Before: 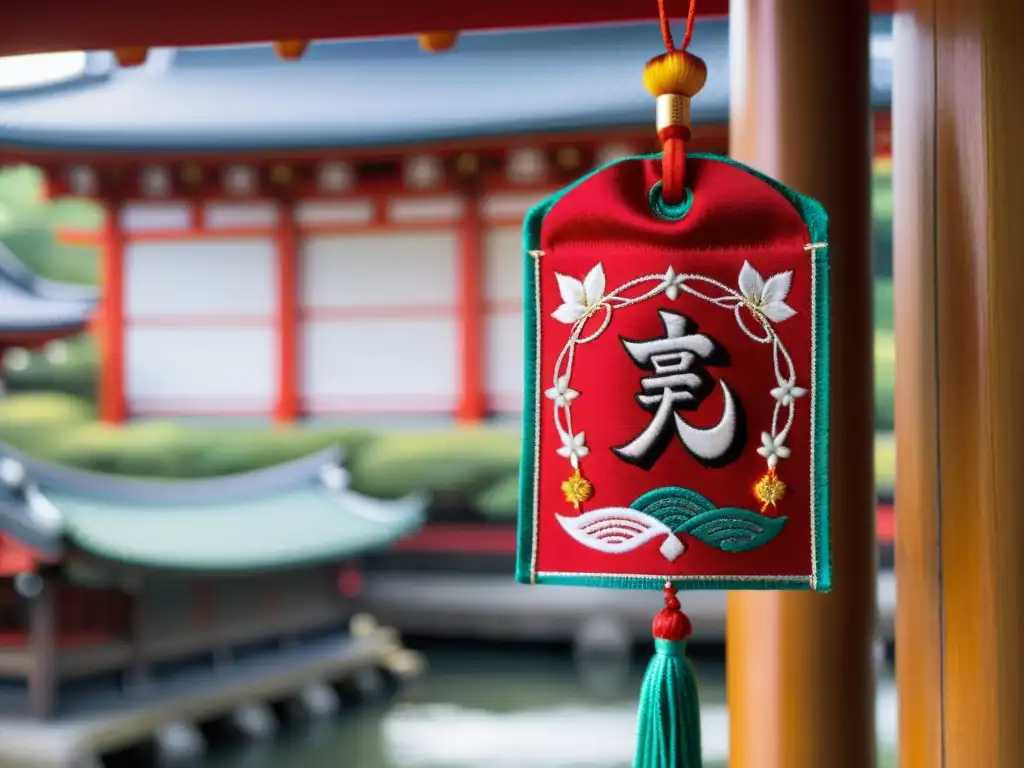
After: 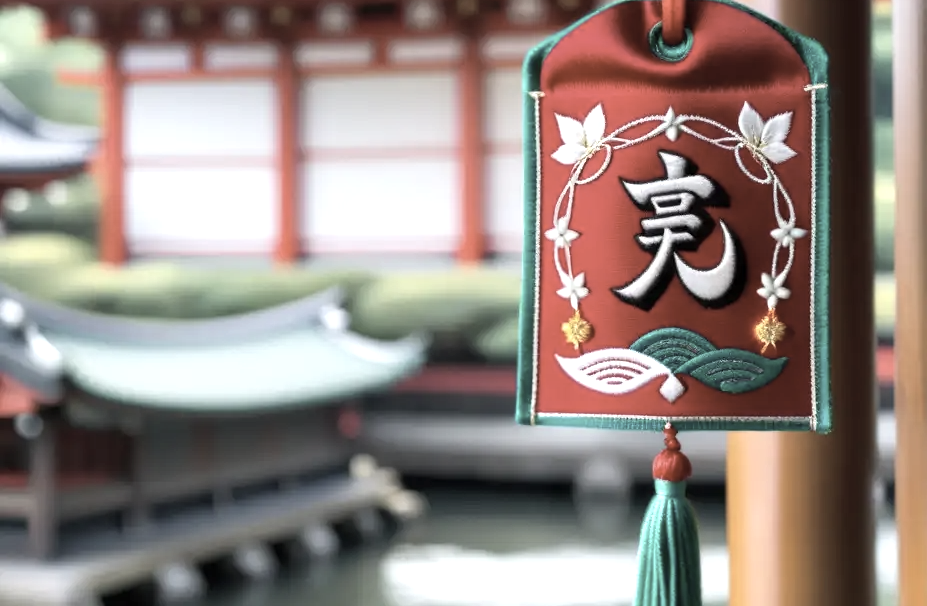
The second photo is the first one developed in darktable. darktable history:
color correction: highlights b* 0.022, saturation 0.505
crop: top 20.782%, right 9.444%, bottom 0.224%
exposure: exposure 0.507 EV, compensate highlight preservation false
